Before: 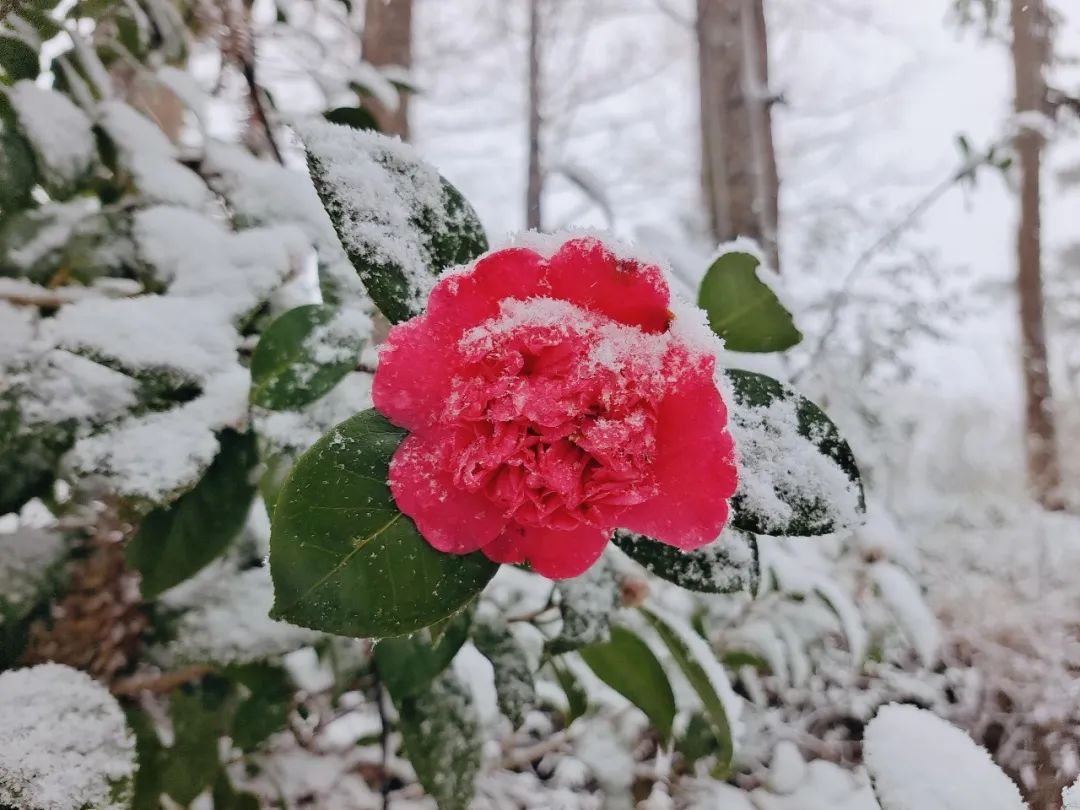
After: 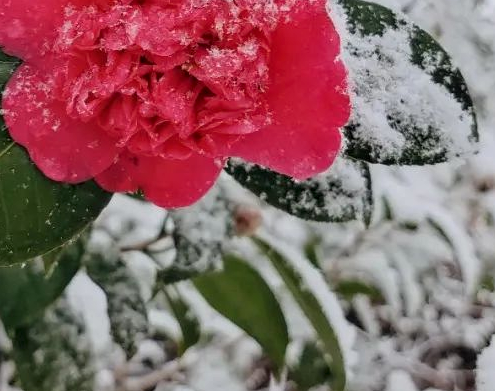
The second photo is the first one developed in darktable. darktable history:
local contrast: on, module defaults
crop: left 35.913%, top 45.823%, right 18.23%, bottom 5.808%
